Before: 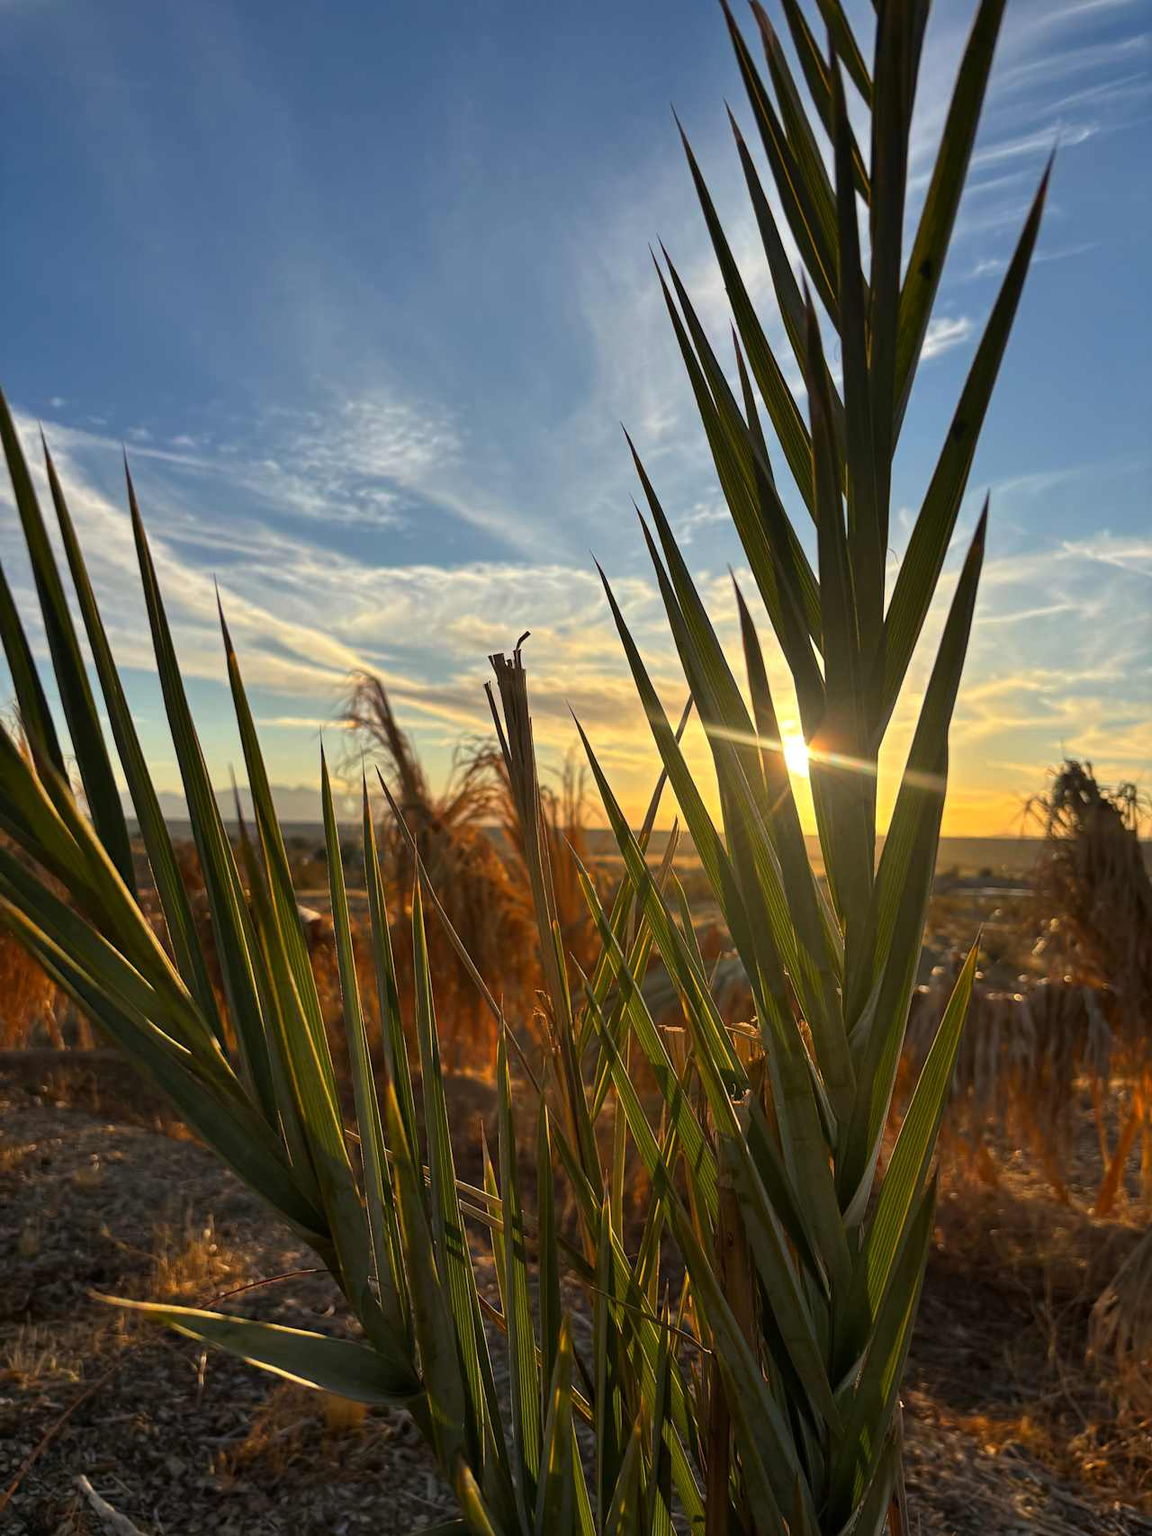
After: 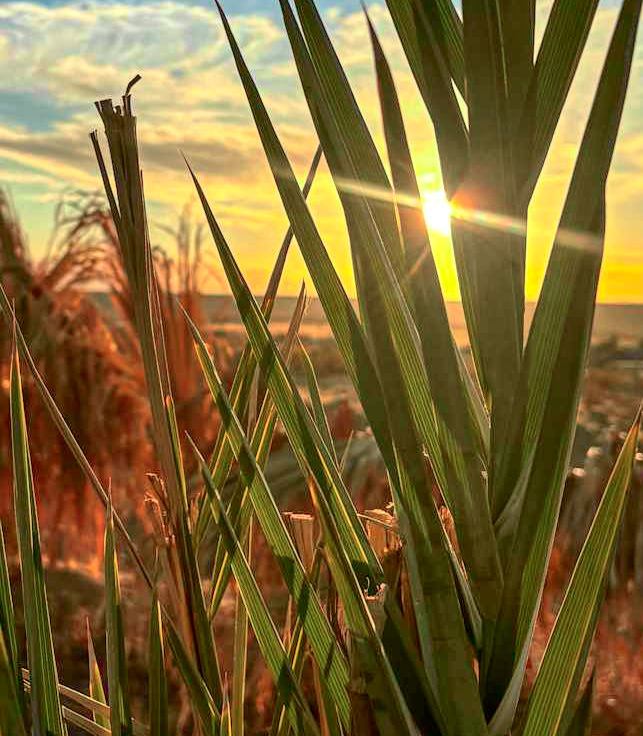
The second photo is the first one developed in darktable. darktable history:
crop: left 35.031%, top 36.765%, right 14.721%, bottom 20.112%
tone curve: curves: ch0 [(0, 0.024) (0.049, 0.038) (0.176, 0.162) (0.311, 0.337) (0.416, 0.471) (0.565, 0.658) (0.817, 0.911) (1, 1)]; ch1 [(0, 0) (0.351, 0.347) (0.446, 0.42) (0.481, 0.463) (0.504, 0.504) (0.522, 0.521) (0.546, 0.563) (0.622, 0.664) (0.728, 0.786) (1, 1)]; ch2 [(0, 0) (0.327, 0.324) (0.427, 0.413) (0.458, 0.444) (0.502, 0.504) (0.526, 0.539) (0.547, 0.581) (0.601, 0.61) (0.76, 0.765) (1, 1)], color space Lab, independent channels, preserve colors none
shadows and highlights: on, module defaults
local contrast: detail 130%
